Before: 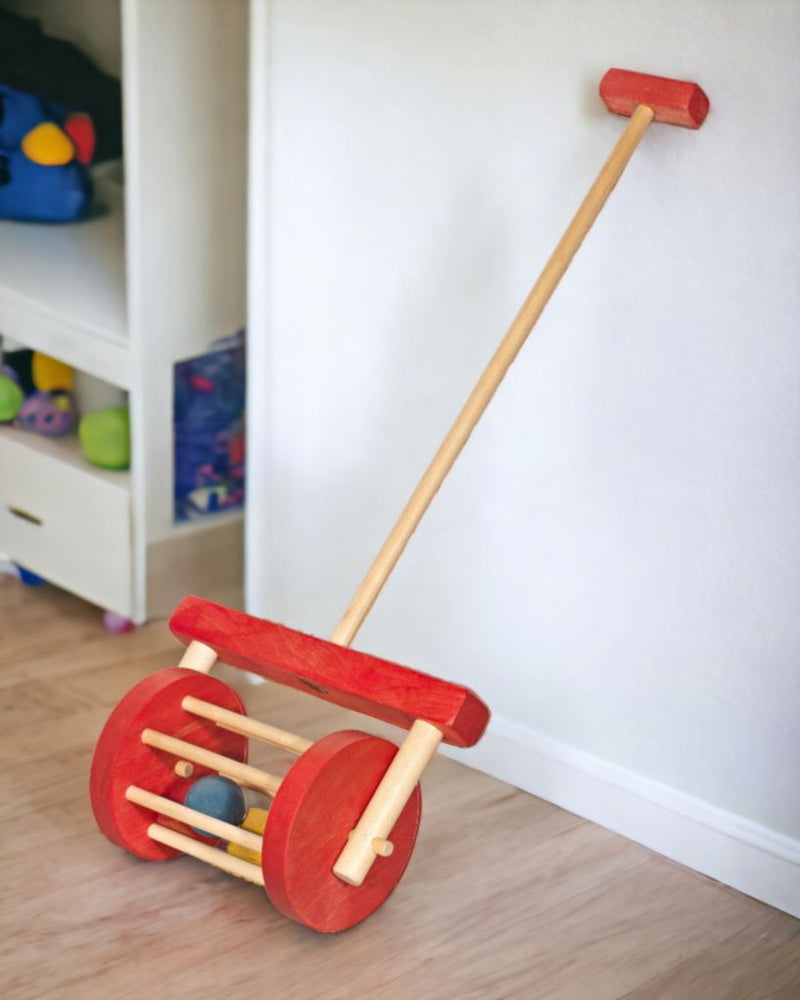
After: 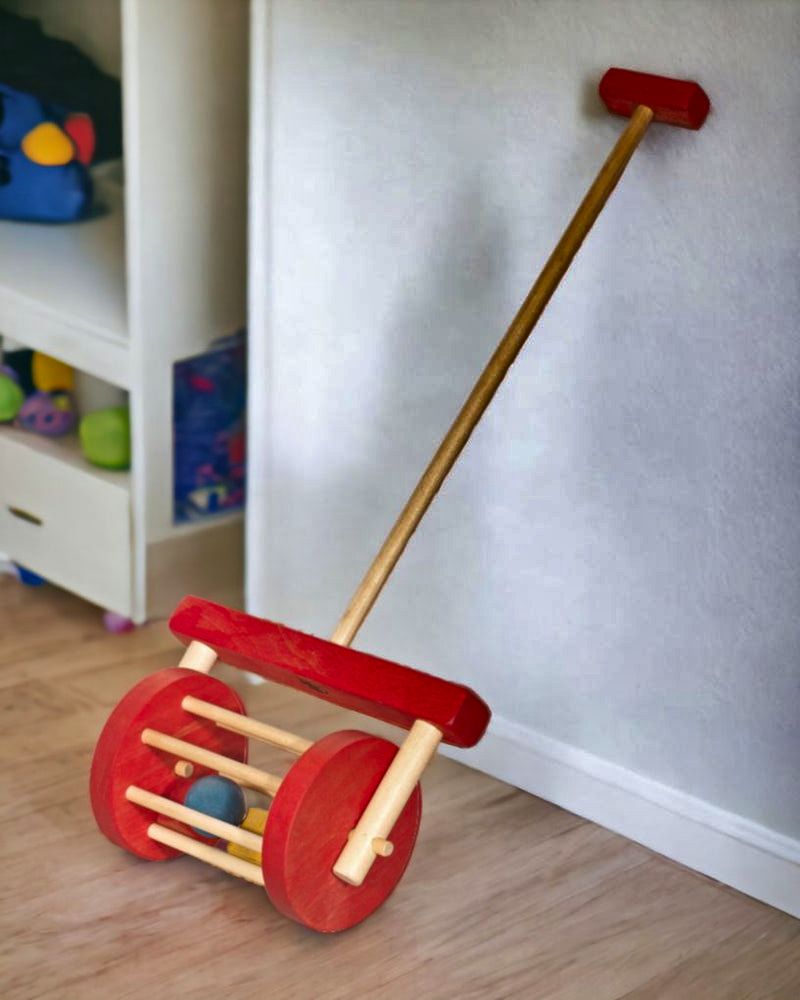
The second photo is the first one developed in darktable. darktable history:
tone equalizer: edges refinement/feathering 500, mask exposure compensation -1.57 EV, preserve details no
shadows and highlights: shadows 24.55, highlights -77.16, soften with gaussian
velvia: strength 15.29%
